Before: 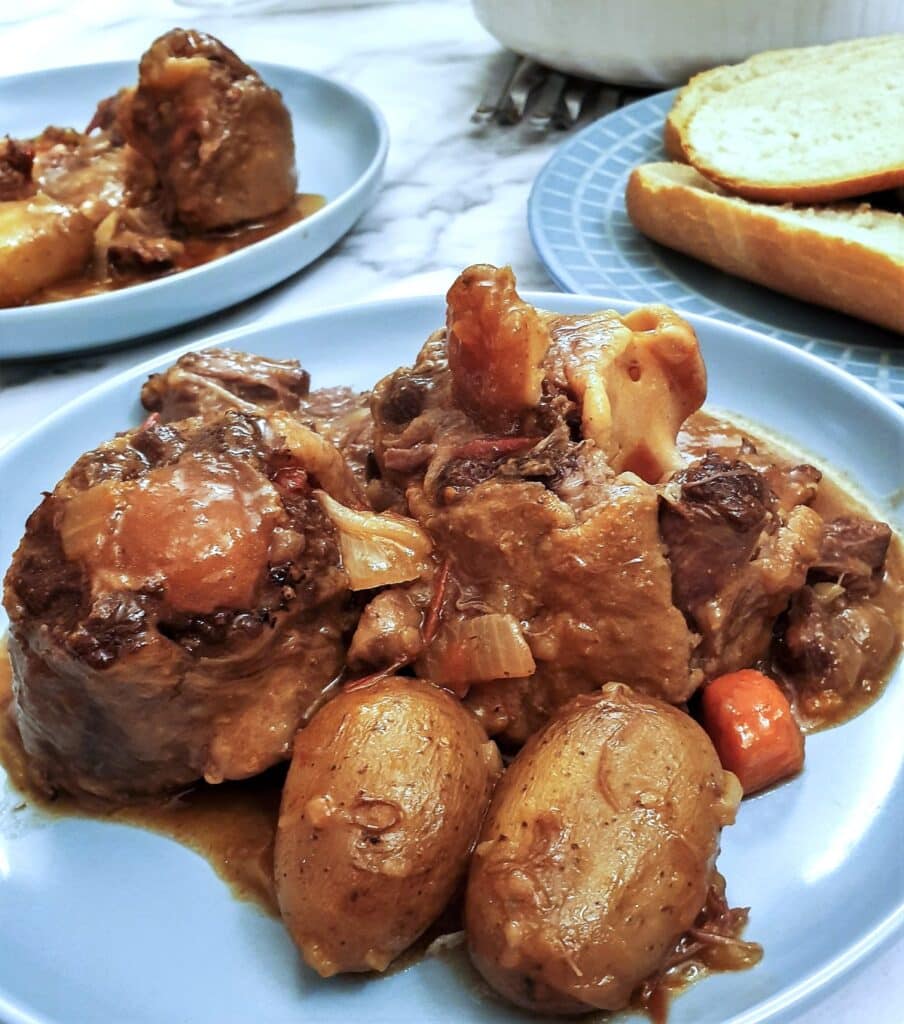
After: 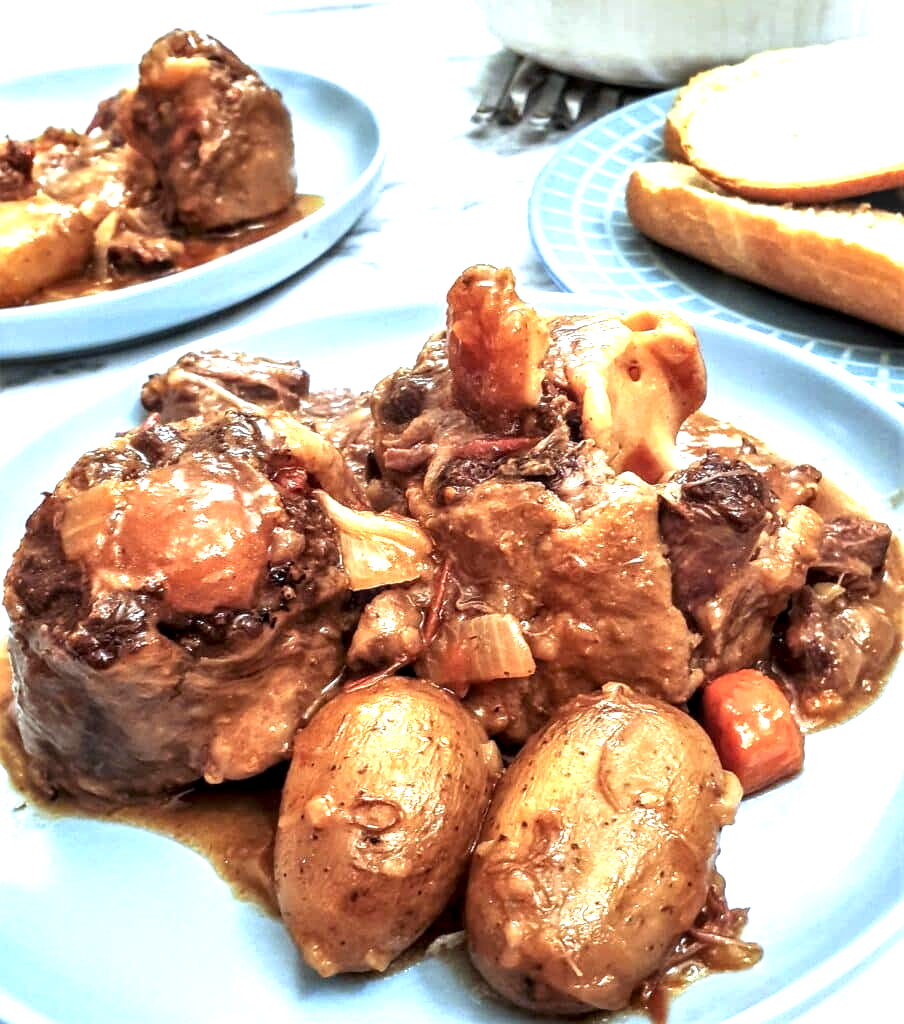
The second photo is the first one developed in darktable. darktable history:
exposure: black level correction 0, exposure 1 EV, compensate highlight preservation false
local contrast: highlights 59%, detail 146%
